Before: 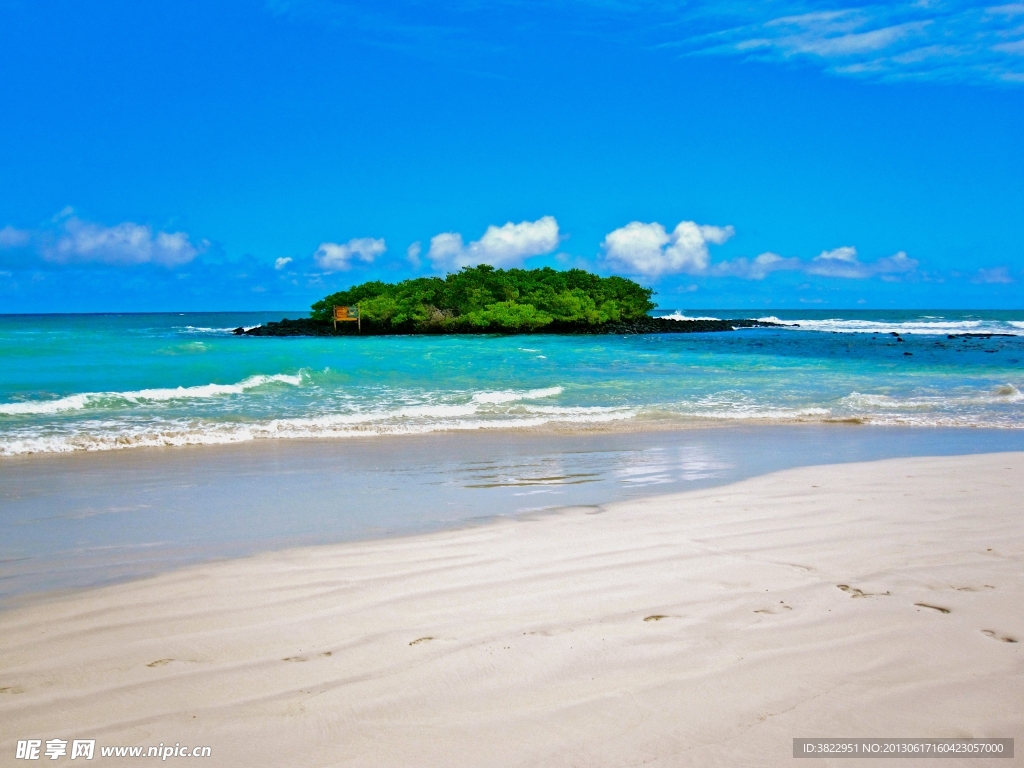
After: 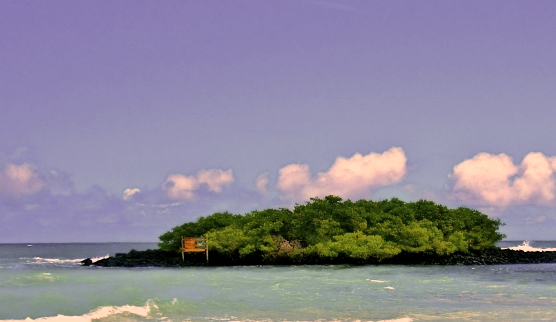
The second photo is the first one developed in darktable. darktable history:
tone equalizer: edges refinement/feathering 500, mask exposure compensation -1.23 EV, preserve details no
crop: left 14.866%, top 9.054%, right 30.804%, bottom 48.996%
color correction: highlights a* 39.83, highlights b* 39.76, saturation 0.695
